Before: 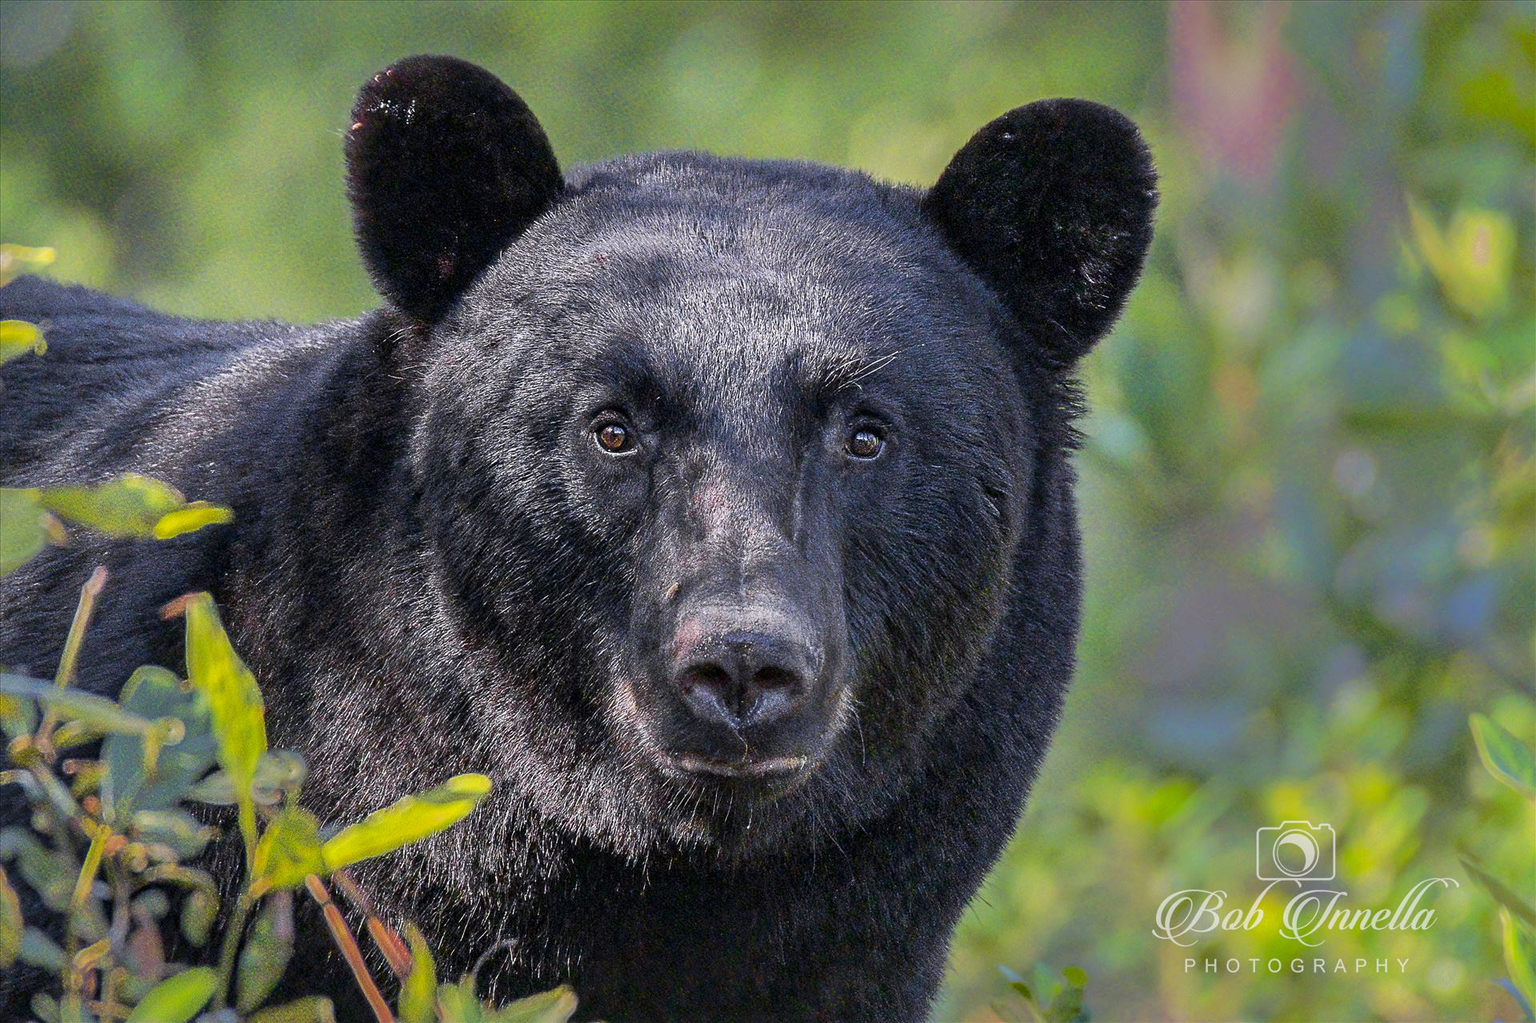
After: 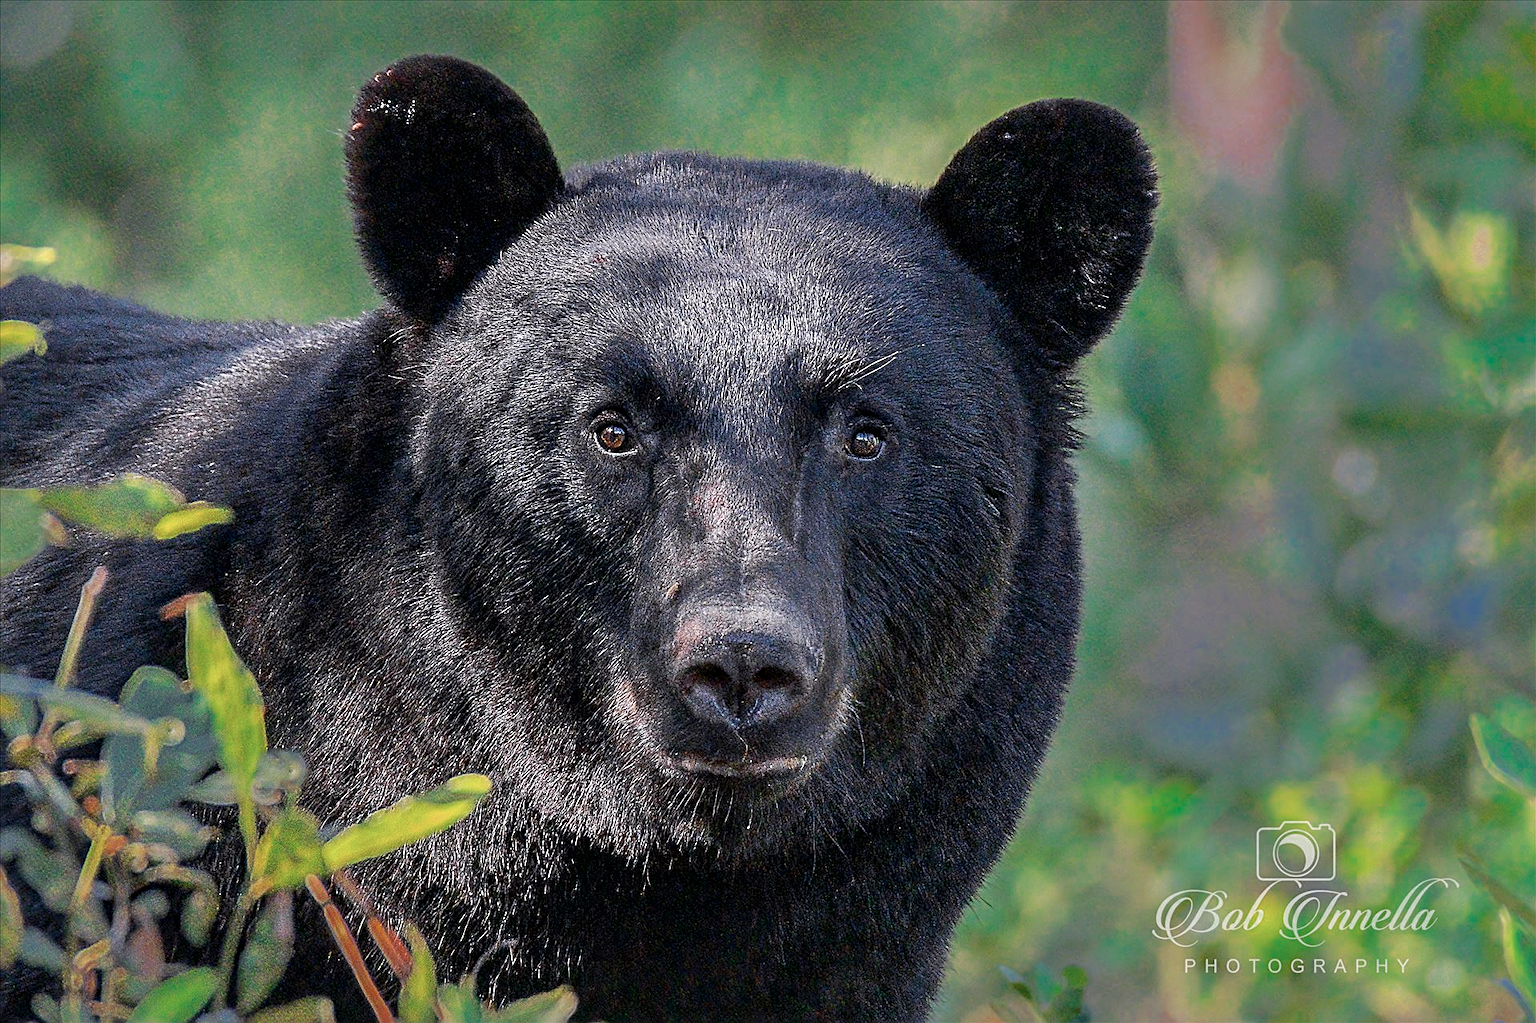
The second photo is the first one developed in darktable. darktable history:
color zones: curves: ch0 [(0, 0.5) (0.125, 0.4) (0.25, 0.5) (0.375, 0.4) (0.5, 0.4) (0.625, 0.35) (0.75, 0.35) (0.875, 0.5)]; ch1 [(0, 0.35) (0.125, 0.45) (0.25, 0.35) (0.375, 0.35) (0.5, 0.35) (0.625, 0.35) (0.75, 0.45) (0.875, 0.35)]; ch2 [(0, 0.6) (0.125, 0.5) (0.25, 0.5) (0.375, 0.6) (0.5, 0.6) (0.625, 0.5) (0.75, 0.5) (0.875, 0.5)]
sharpen: on, module defaults
